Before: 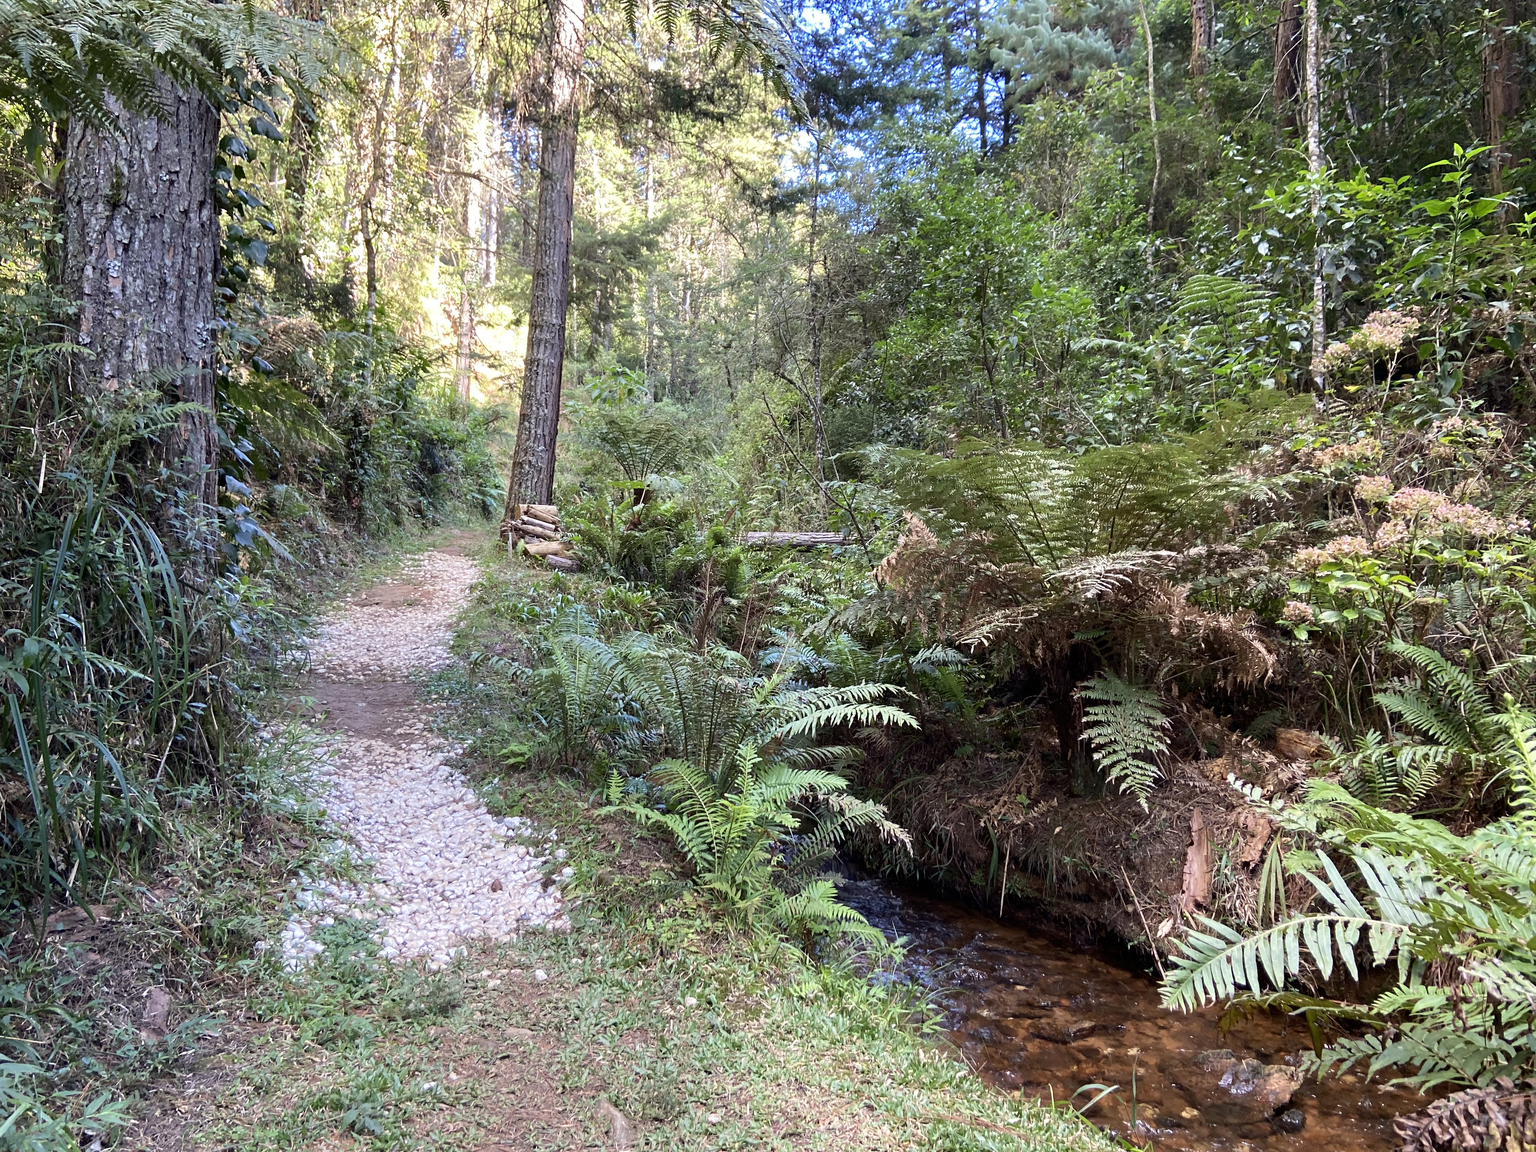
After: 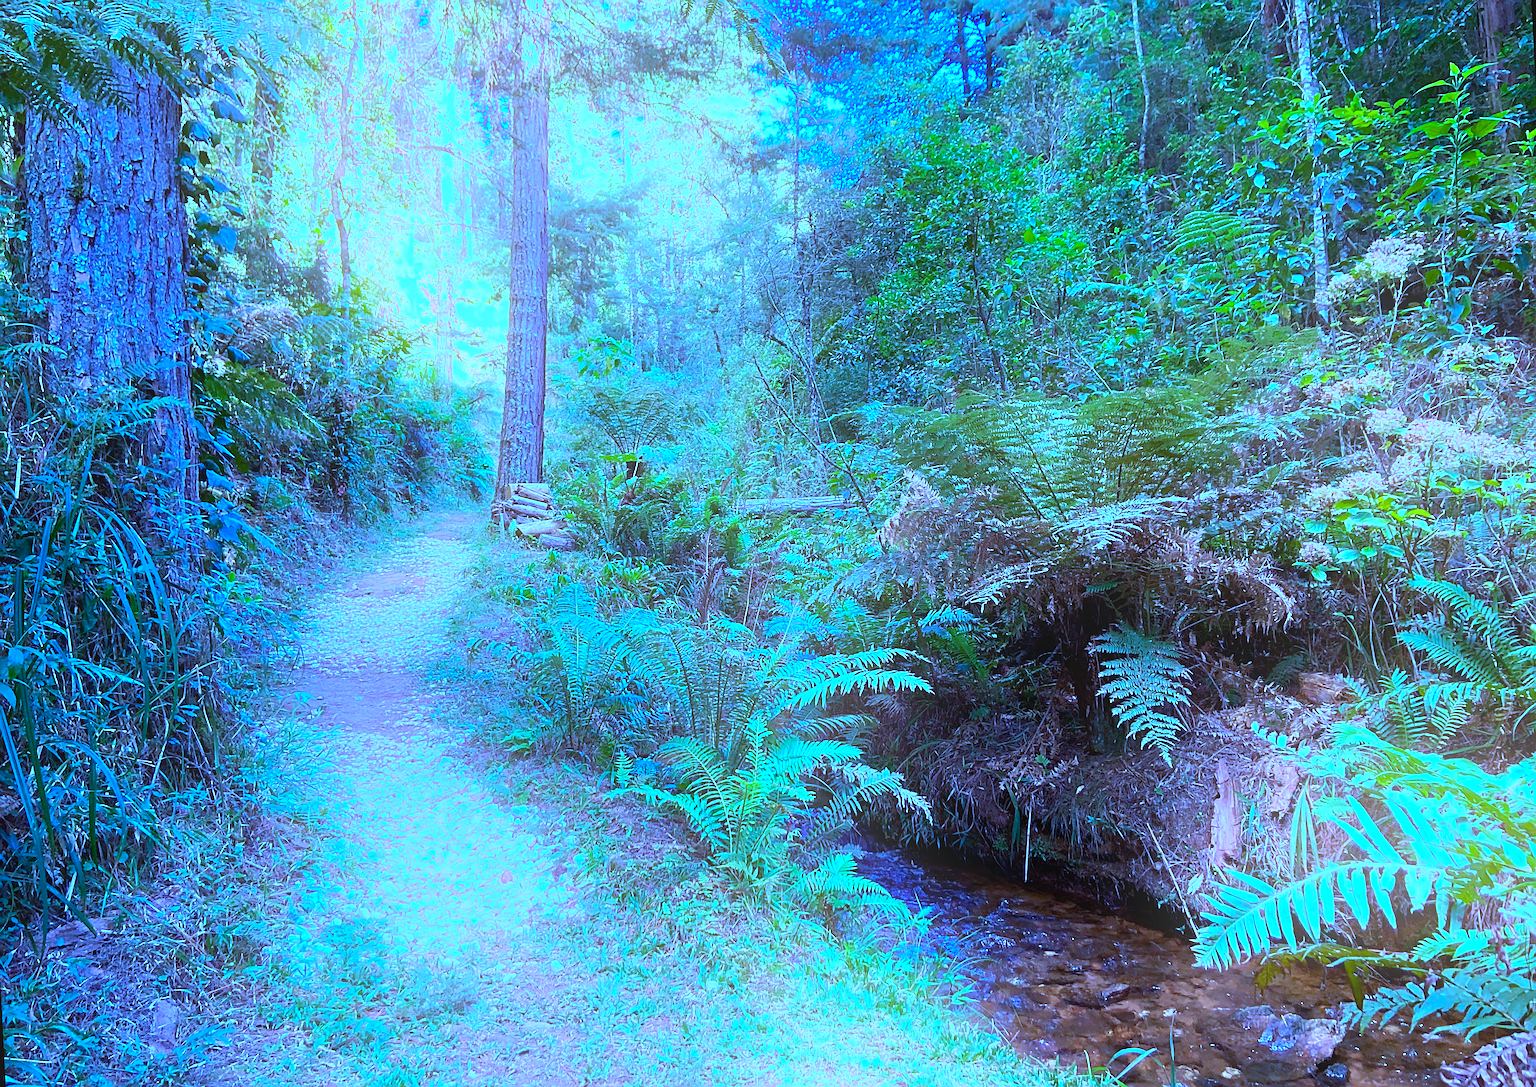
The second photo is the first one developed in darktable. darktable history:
sharpen: radius 2.767
bloom: size 38%, threshold 95%, strength 30%
rotate and perspective: rotation -3°, crop left 0.031, crop right 0.968, crop top 0.07, crop bottom 0.93
color balance rgb: linear chroma grading › global chroma 15%, perceptual saturation grading › global saturation 30%
exposure: black level correction 0, exposure 0.3 EV, compensate highlight preservation false
white balance: red 0.766, blue 1.537
